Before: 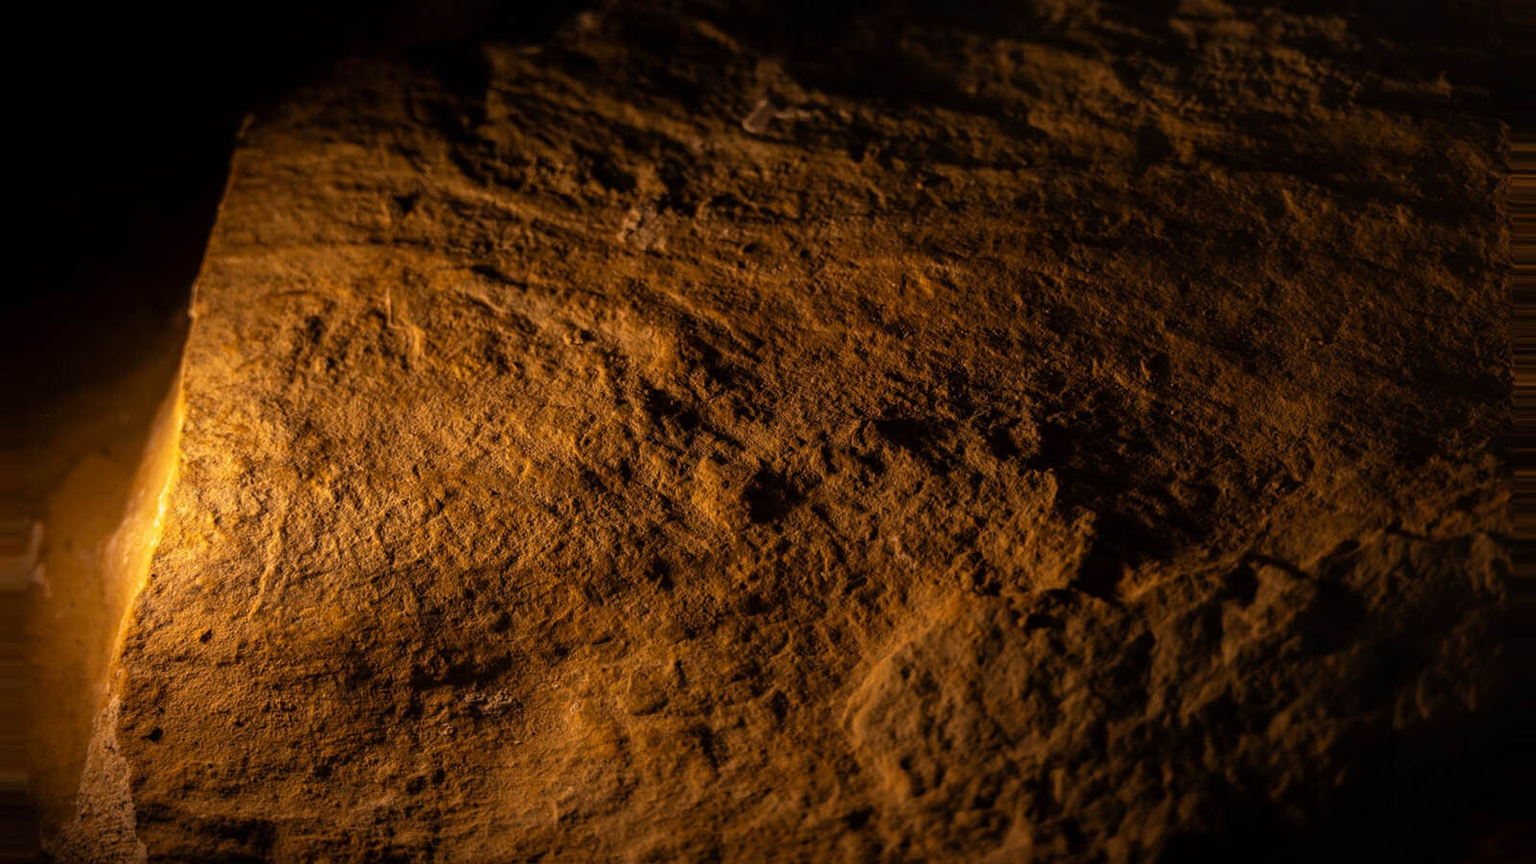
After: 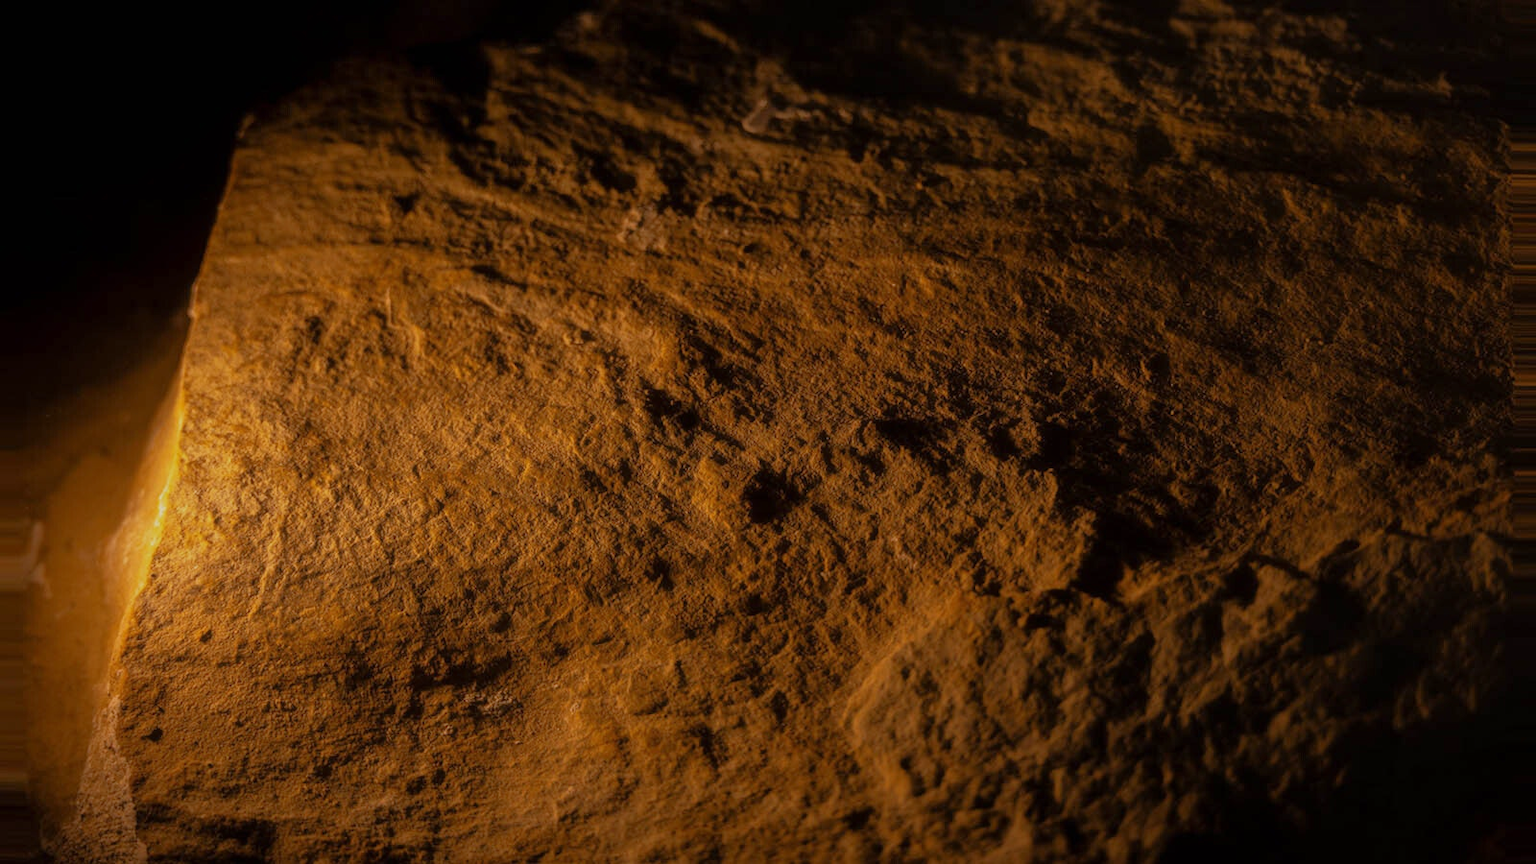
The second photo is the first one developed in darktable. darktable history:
tone equalizer: -8 EV 0.271 EV, -7 EV 0.383 EV, -6 EV 0.389 EV, -5 EV 0.251 EV, -3 EV -0.279 EV, -2 EV -0.395 EV, -1 EV -0.428 EV, +0 EV -0.23 EV, edges refinement/feathering 500, mask exposure compensation -1.57 EV, preserve details no
haze removal: strength -0.041, compatibility mode true, adaptive false
